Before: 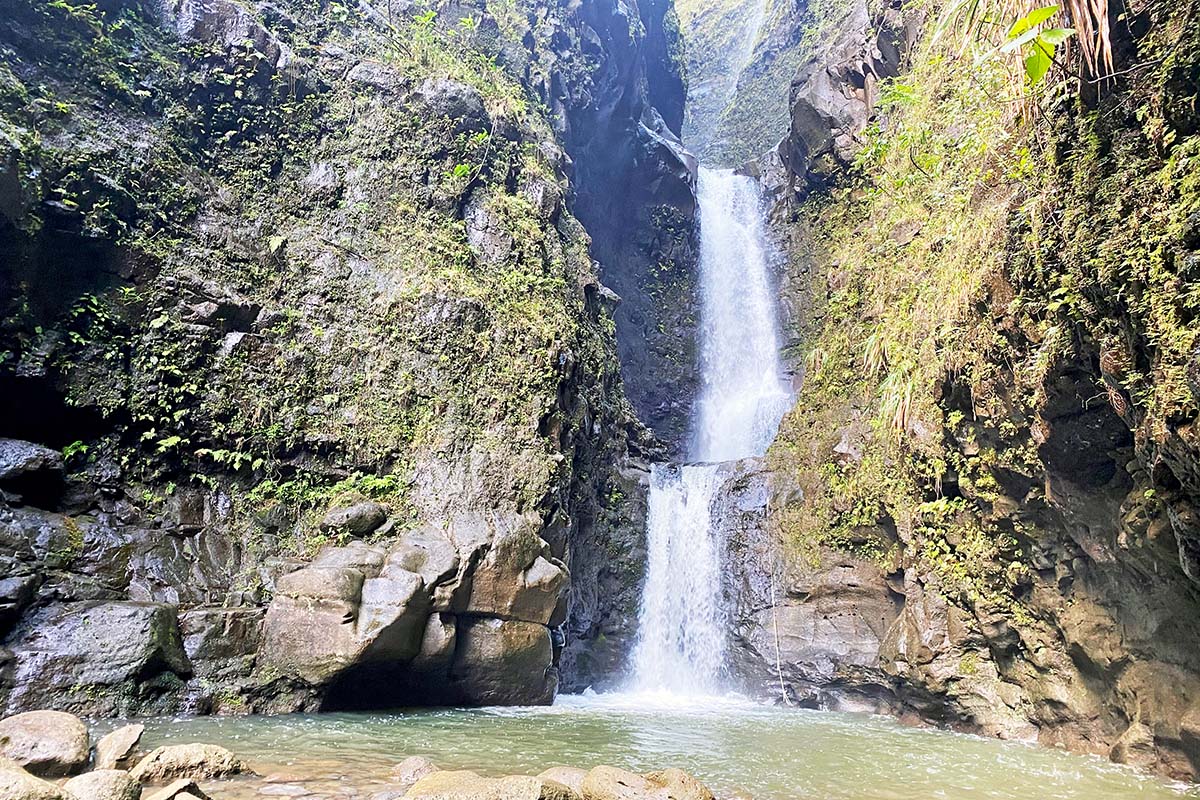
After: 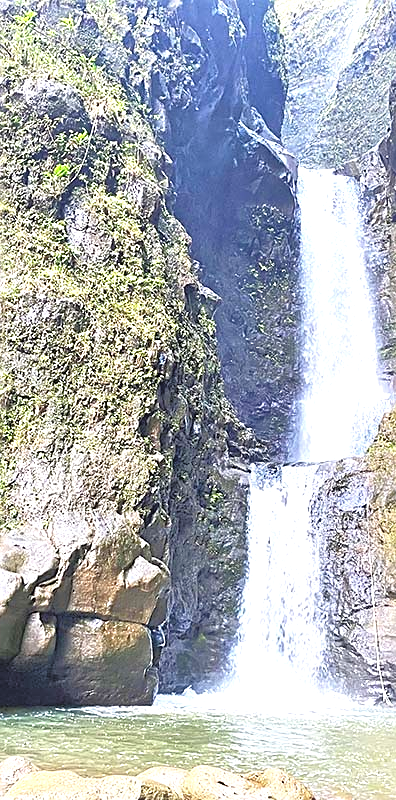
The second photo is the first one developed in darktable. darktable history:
exposure: black level correction -0.005, exposure 0.619 EV, compensate exposure bias true, compensate highlight preservation false
crop: left 33.406%, right 33.577%
sharpen: on, module defaults
tone equalizer: -7 EV 0.145 EV, -6 EV 0.633 EV, -5 EV 1.13 EV, -4 EV 1.34 EV, -3 EV 1.12 EV, -2 EV 0.6 EV, -1 EV 0.167 EV
